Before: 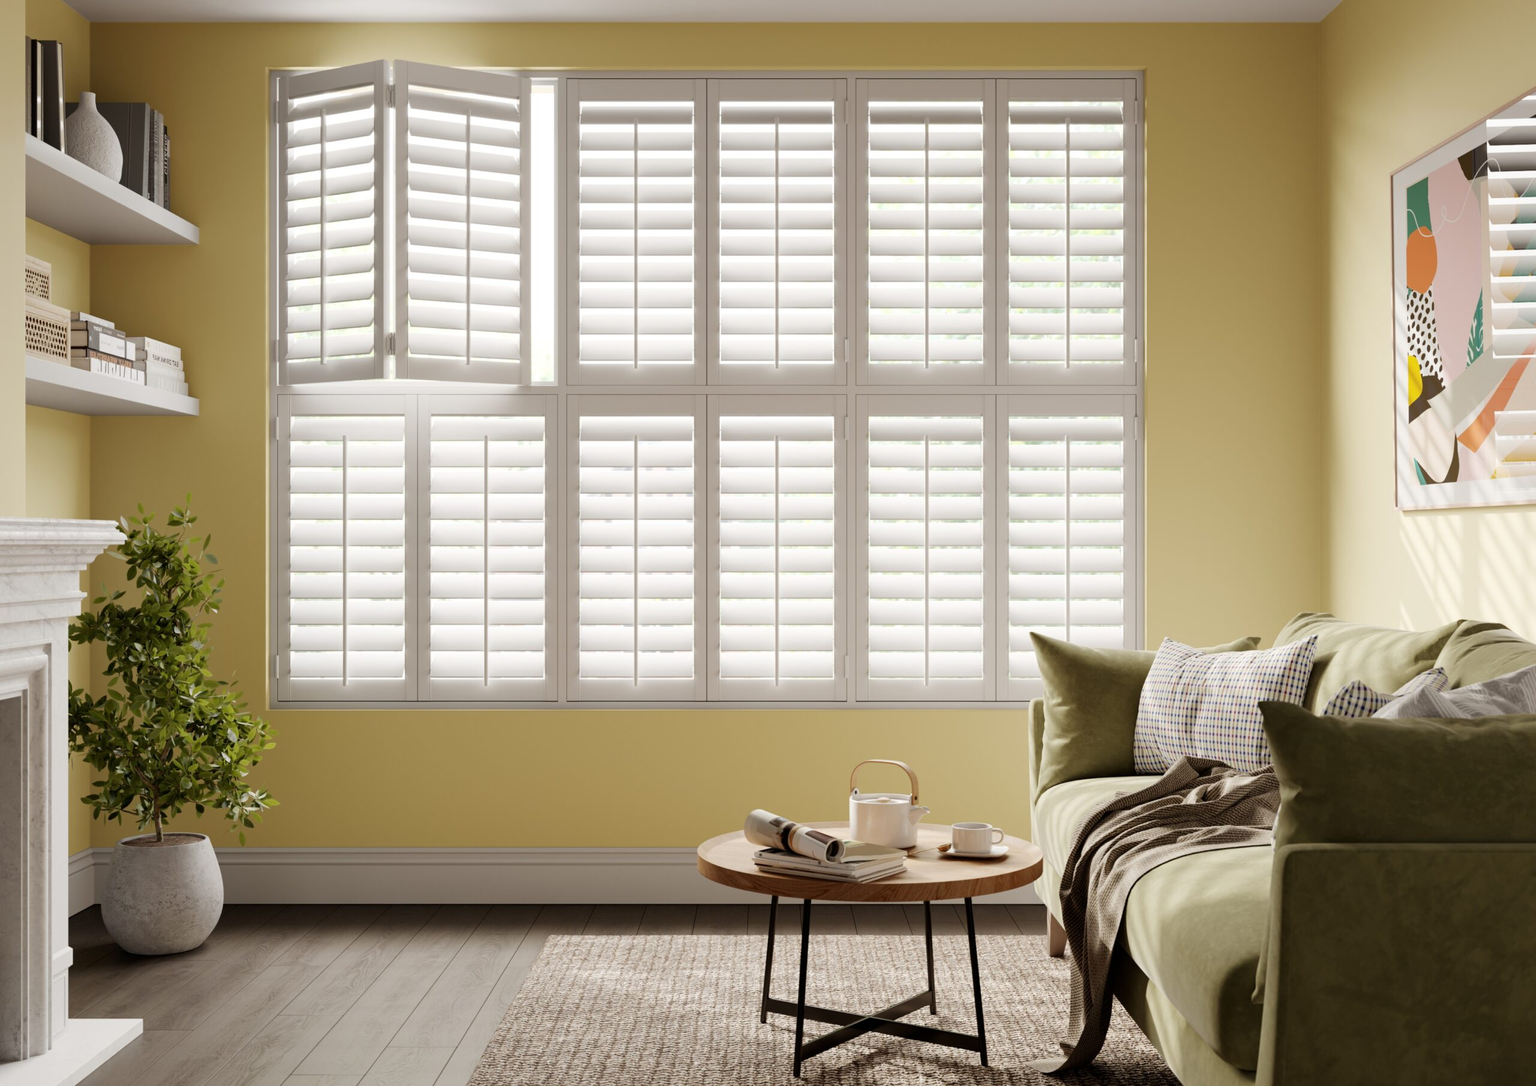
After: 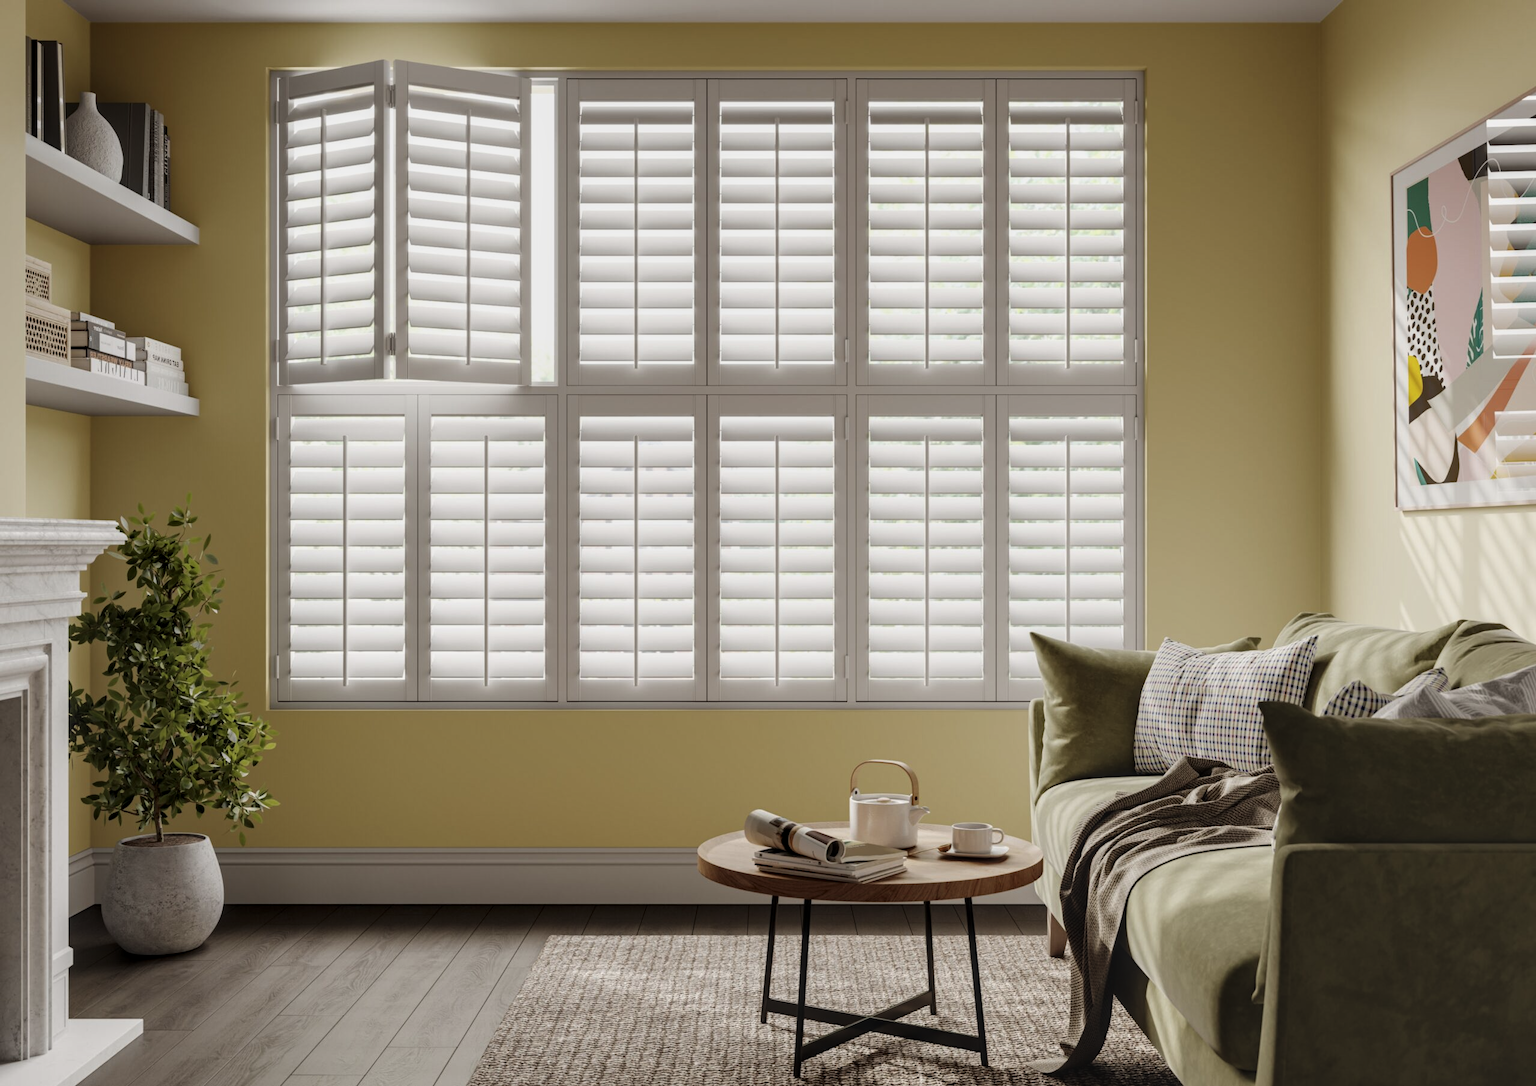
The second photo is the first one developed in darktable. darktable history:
local contrast: highlights 25%, detail 150%
exposure: black level correction -0.015, exposure -0.5 EV, compensate highlight preservation false
